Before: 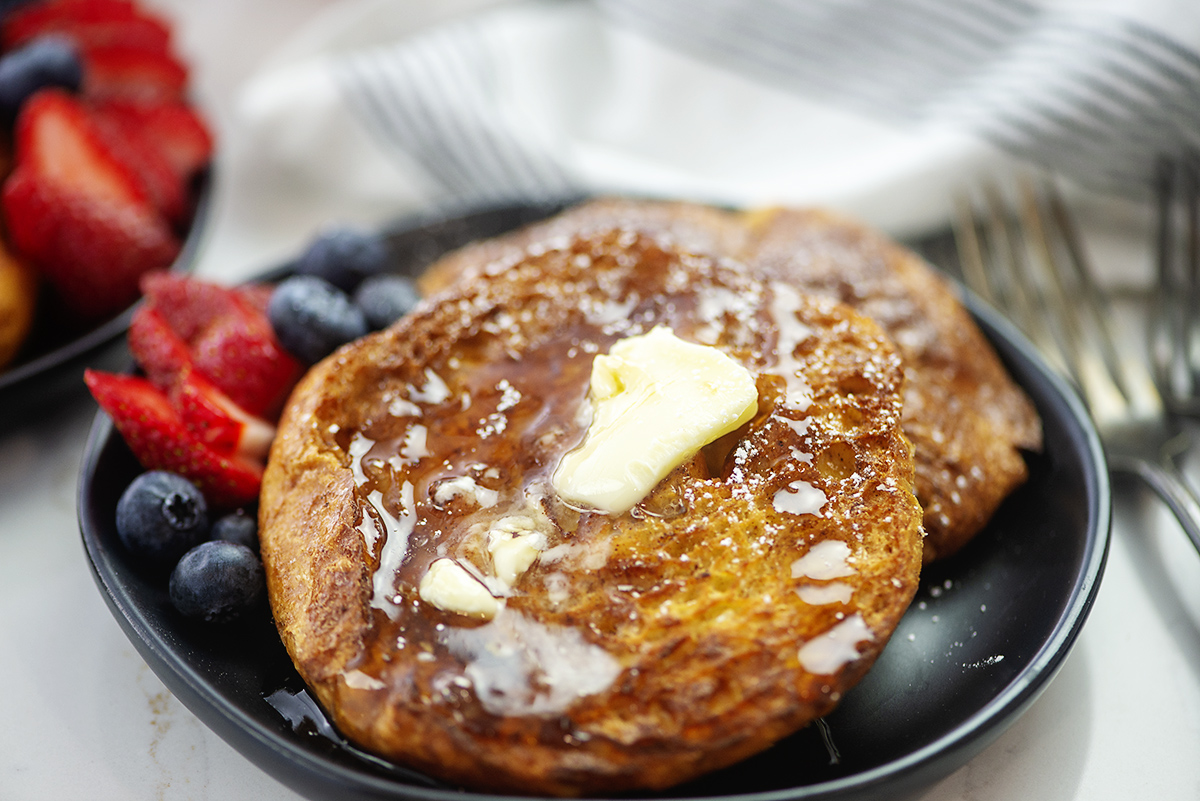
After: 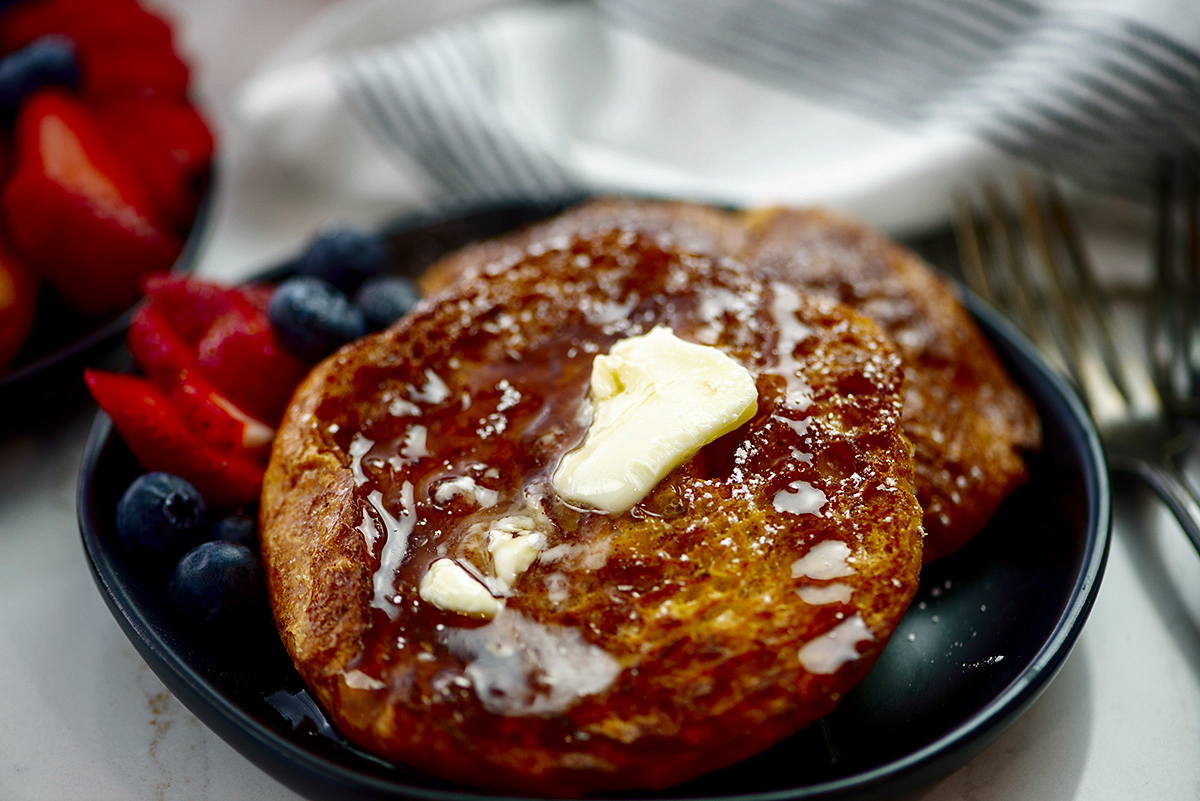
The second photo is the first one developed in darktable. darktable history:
contrast brightness saturation: brightness -0.509
